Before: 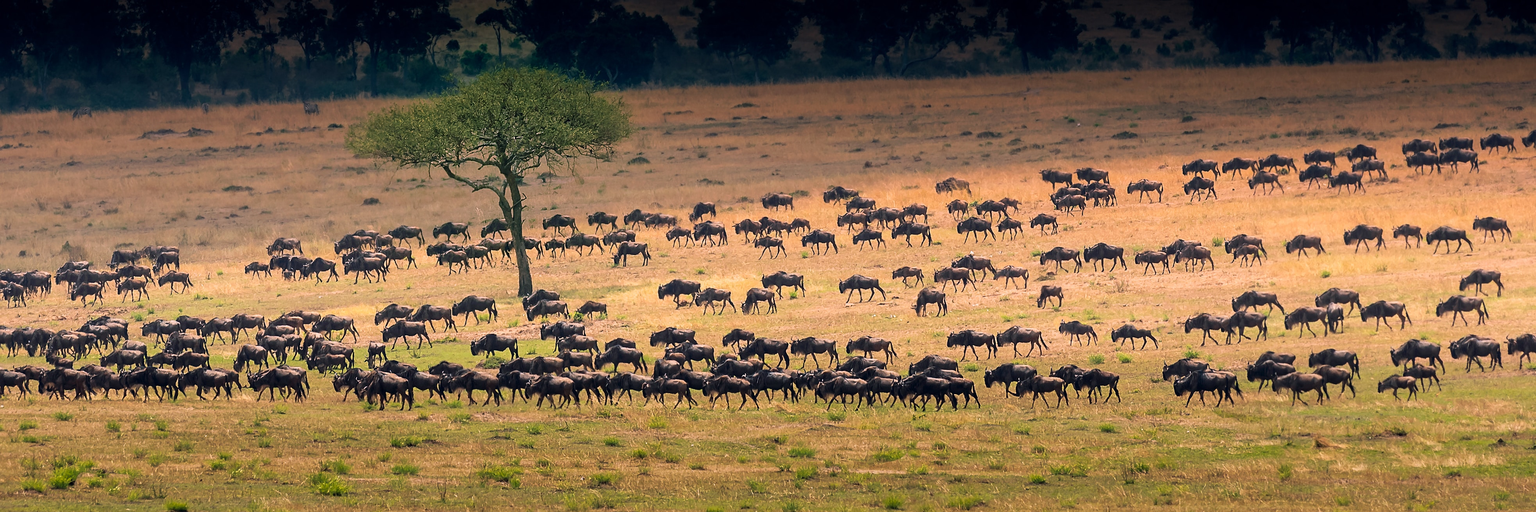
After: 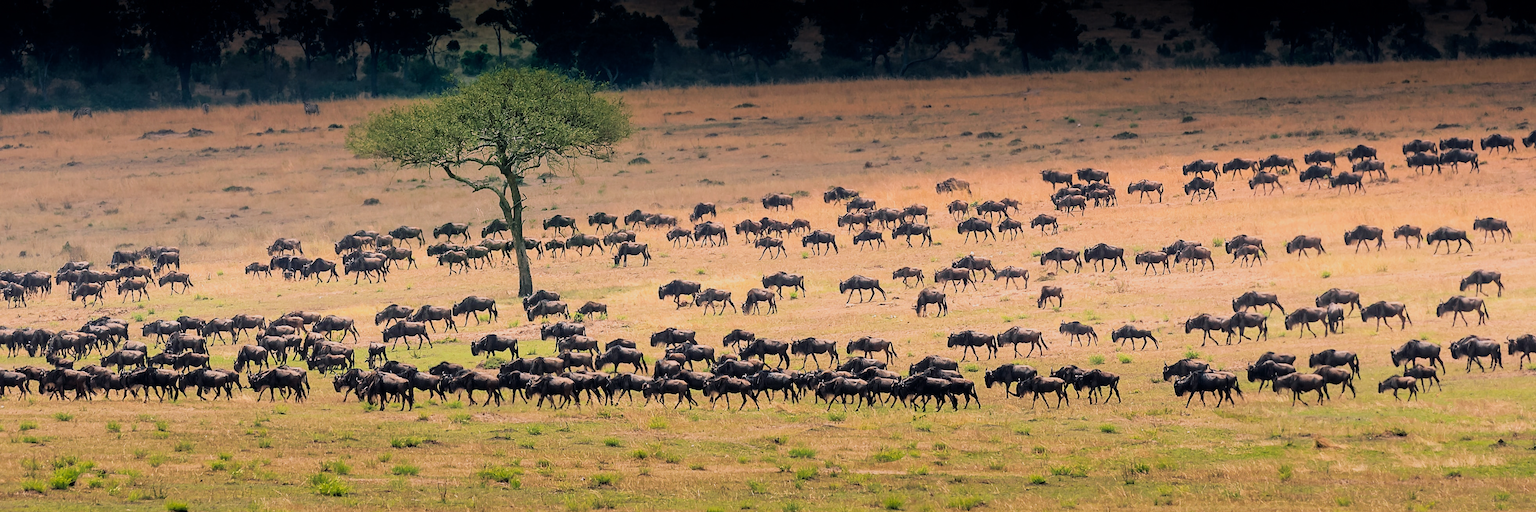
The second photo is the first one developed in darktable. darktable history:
exposure: black level correction 0, exposure 0.5 EV, compensate exposure bias true, compensate highlight preservation false
filmic rgb: black relative exposure -7.65 EV, white relative exposure 4.56 EV, hardness 3.61
